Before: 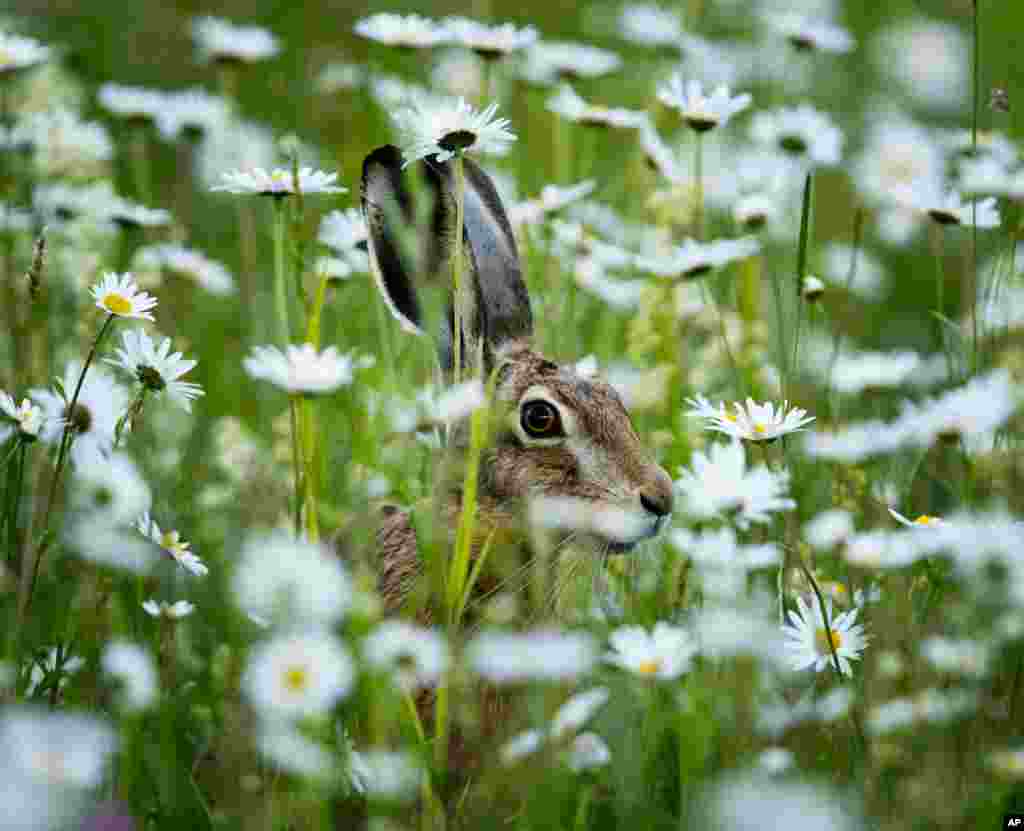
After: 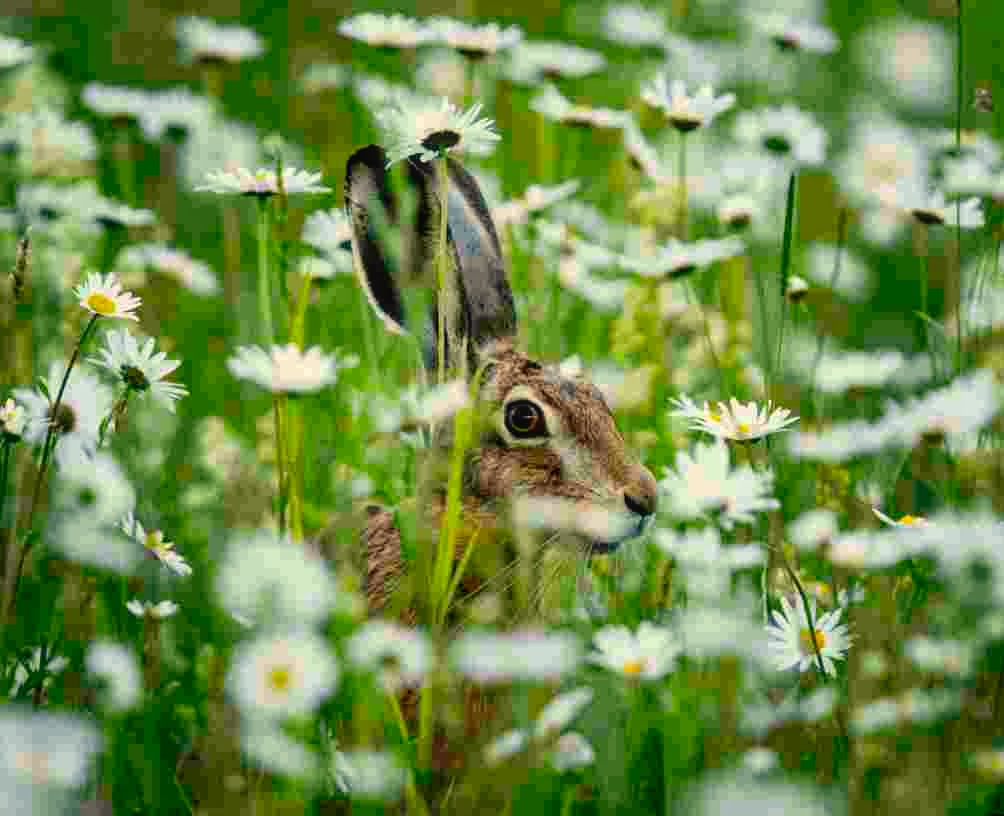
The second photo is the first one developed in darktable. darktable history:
color correction: highlights a* 1.29, highlights b* 17.26
local contrast: detail 109%
crop: left 1.629%, right 0.275%, bottom 1.721%
